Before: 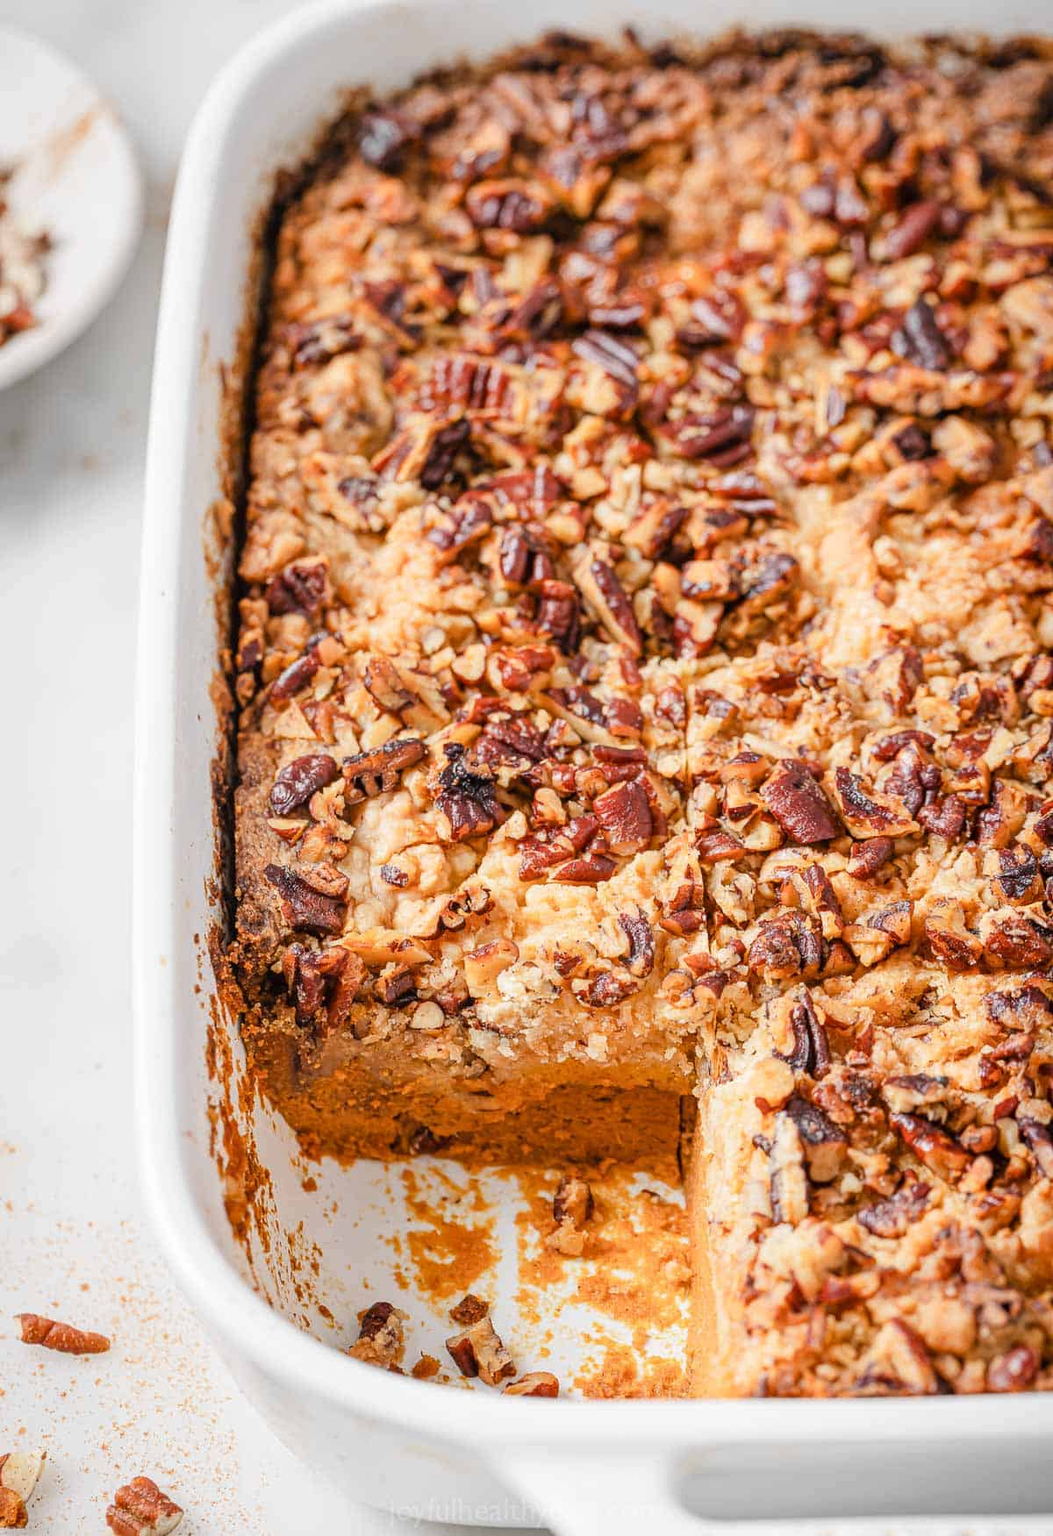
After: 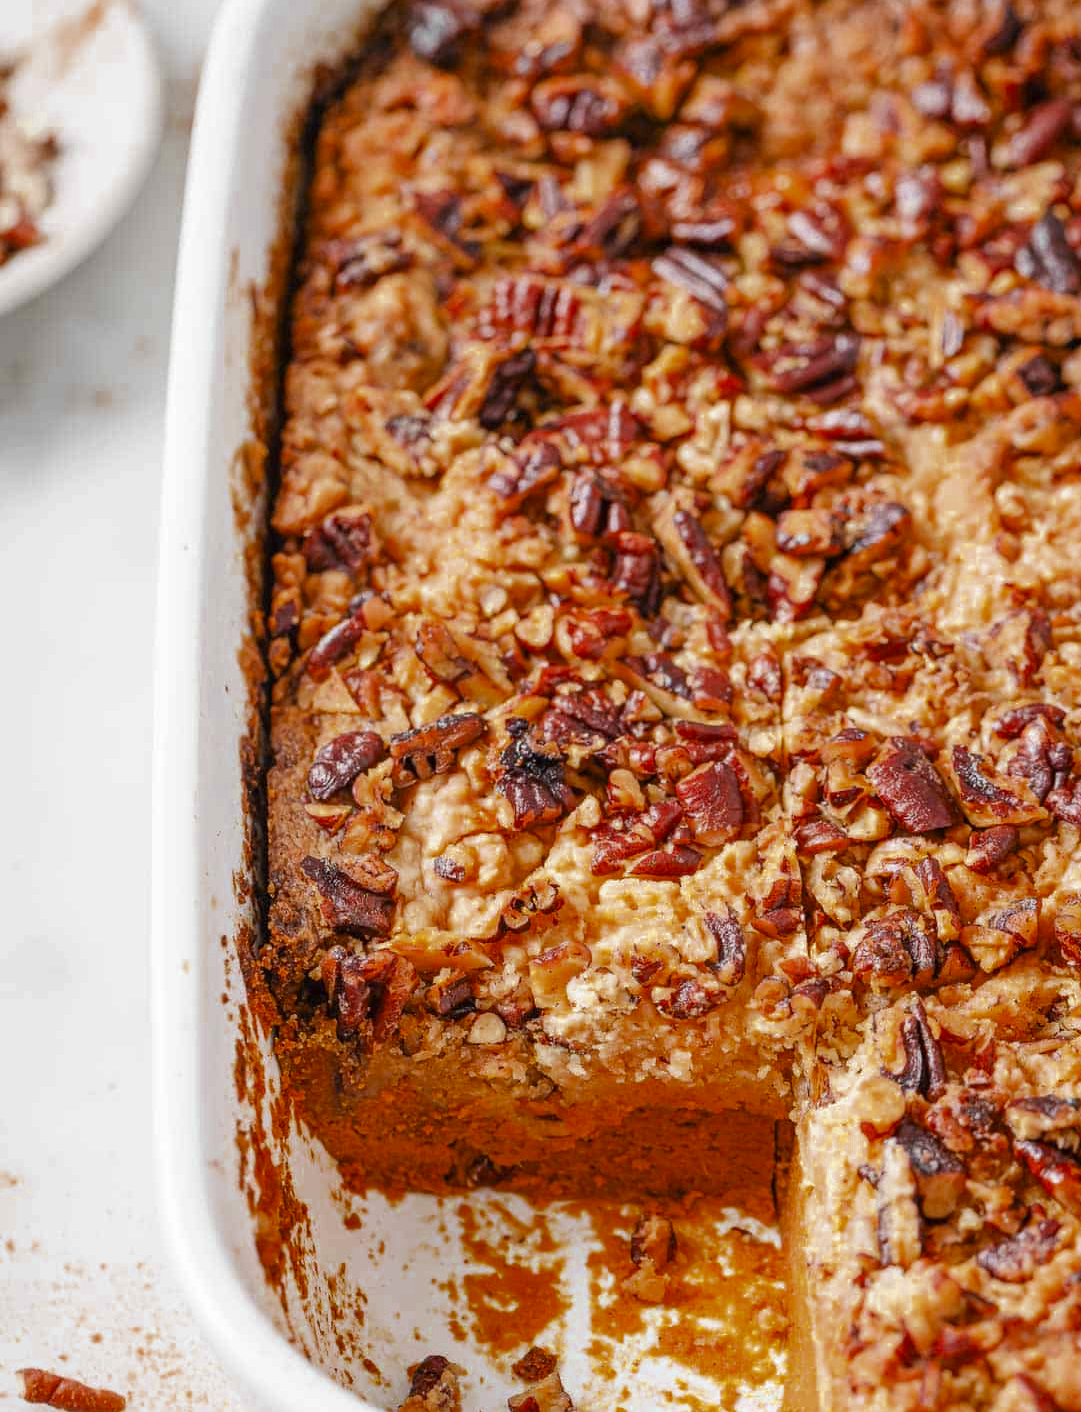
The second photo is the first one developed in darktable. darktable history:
color zones: curves: ch0 [(0.11, 0.396) (0.195, 0.36) (0.25, 0.5) (0.303, 0.412) (0.357, 0.544) (0.75, 0.5) (0.967, 0.328)]; ch1 [(0, 0.468) (0.112, 0.512) (0.202, 0.6) (0.25, 0.5) (0.307, 0.352) (0.357, 0.544) (0.75, 0.5) (0.963, 0.524)]
crop: top 7.389%, right 9.875%, bottom 11.92%
